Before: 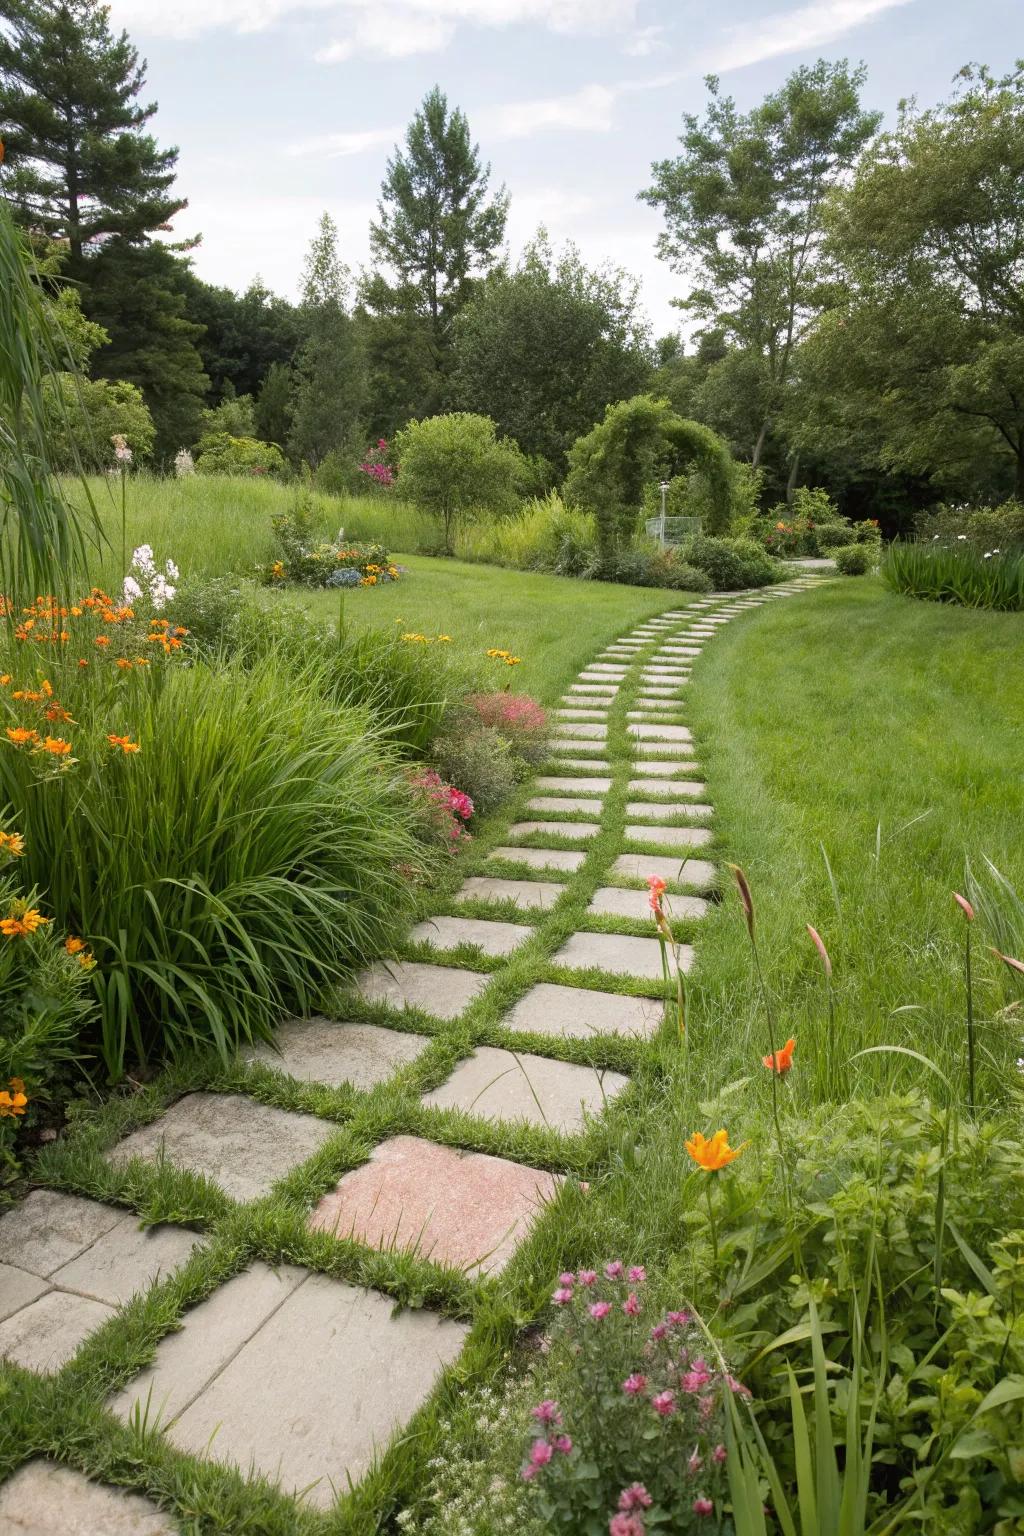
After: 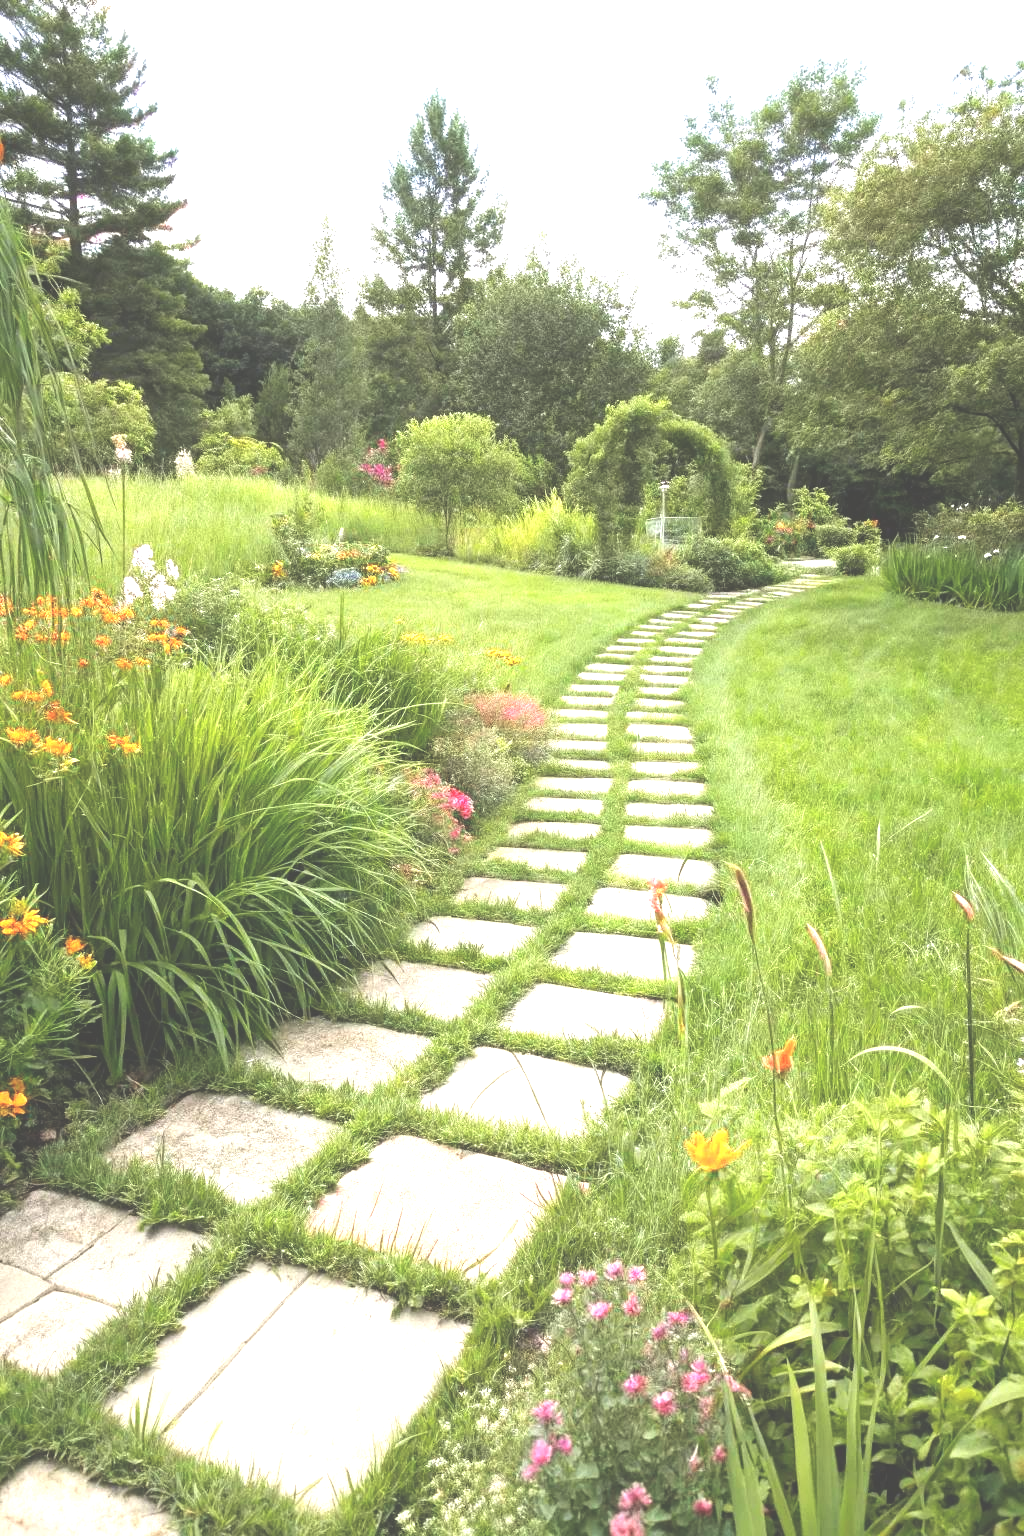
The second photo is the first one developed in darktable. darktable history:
exposure: black level correction -0.024, exposure 1.393 EV, compensate highlight preservation false
